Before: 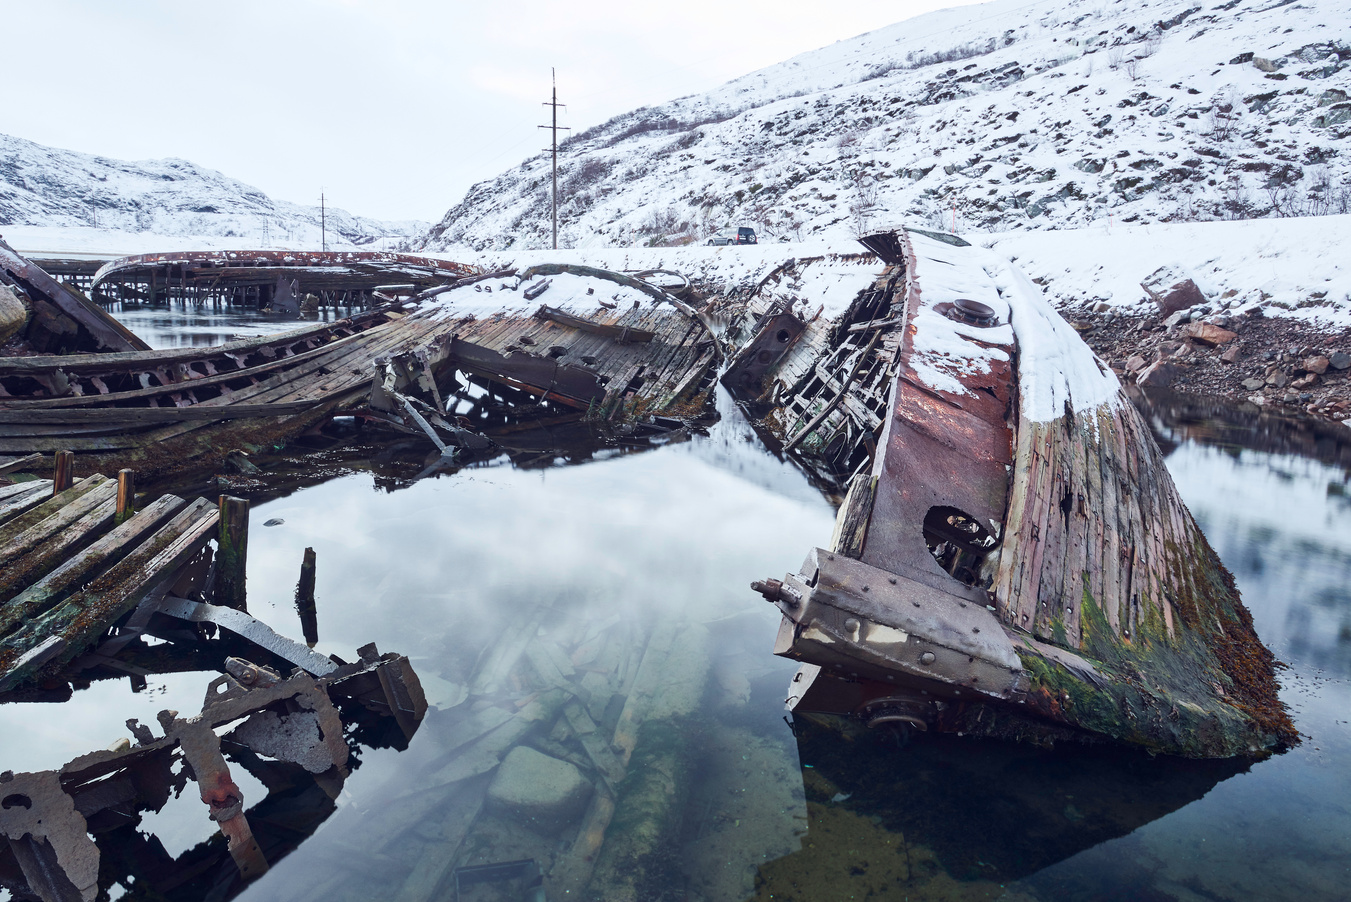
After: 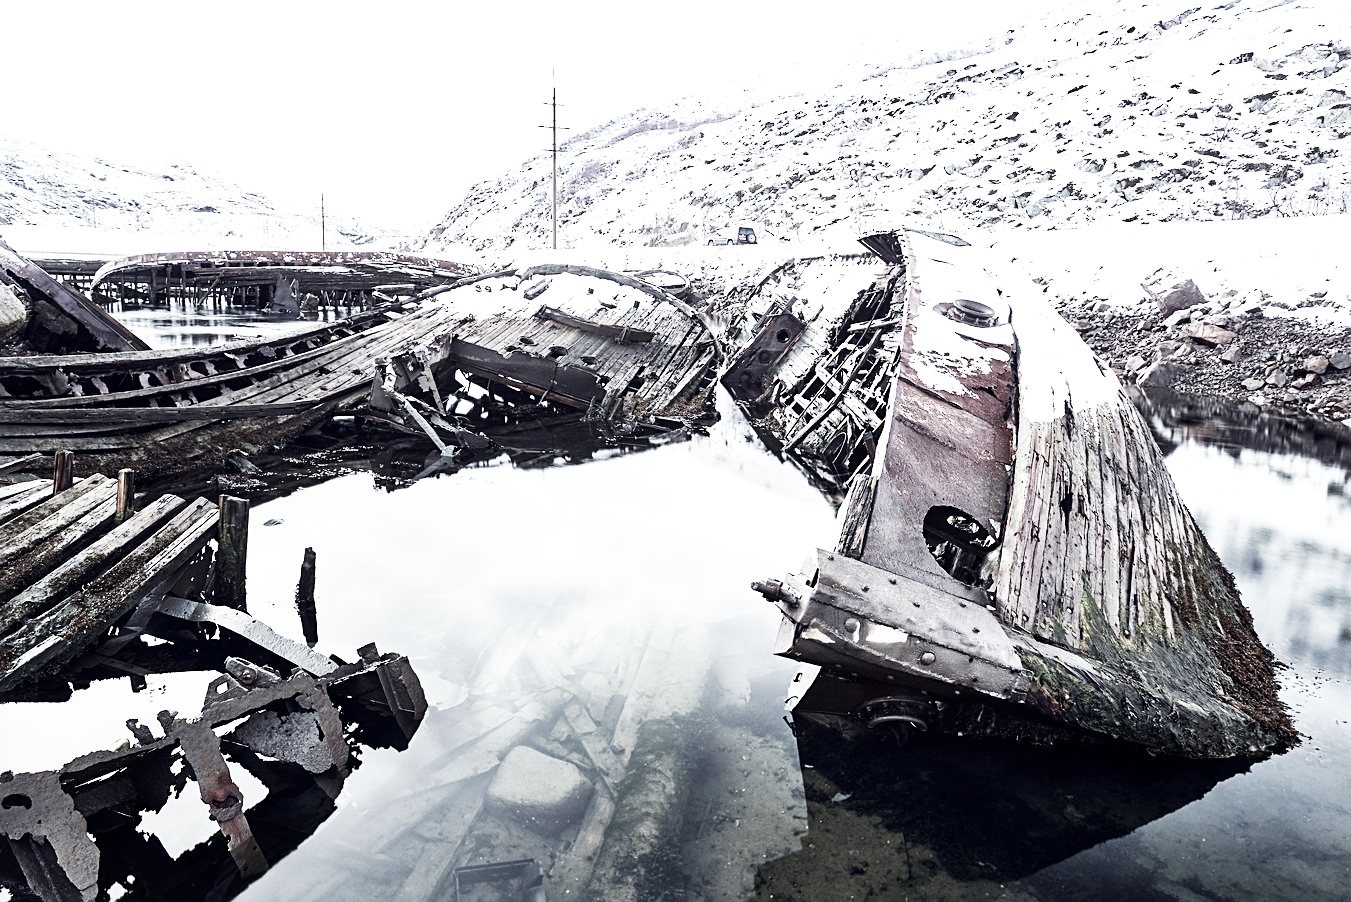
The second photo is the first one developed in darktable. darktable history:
exposure: black level correction 0.001, compensate highlight preservation false
local contrast: mode bilateral grid, contrast 20, coarseness 50, detail 120%, midtone range 0.2
sharpen: on, module defaults
shadows and highlights: shadows -23.08, highlights 46.15, soften with gaussian
base curve: curves: ch0 [(0, 0) (0.007, 0.004) (0.027, 0.03) (0.046, 0.07) (0.207, 0.54) (0.442, 0.872) (0.673, 0.972) (1, 1)], preserve colors none
color correction: saturation 0.3
color zones: curves: ch0 [(0.004, 0.305) (0.261, 0.623) (0.389, 0.399) (0.708, 0.571) (0.947, 0.34)]; ch1 [(0.025, 0.645) (0.229, 0.584) (0.326, 0.551) (0.484, 0.262) (0.757, 0.643)]
contrast brightness saturation: saturation -0.1
